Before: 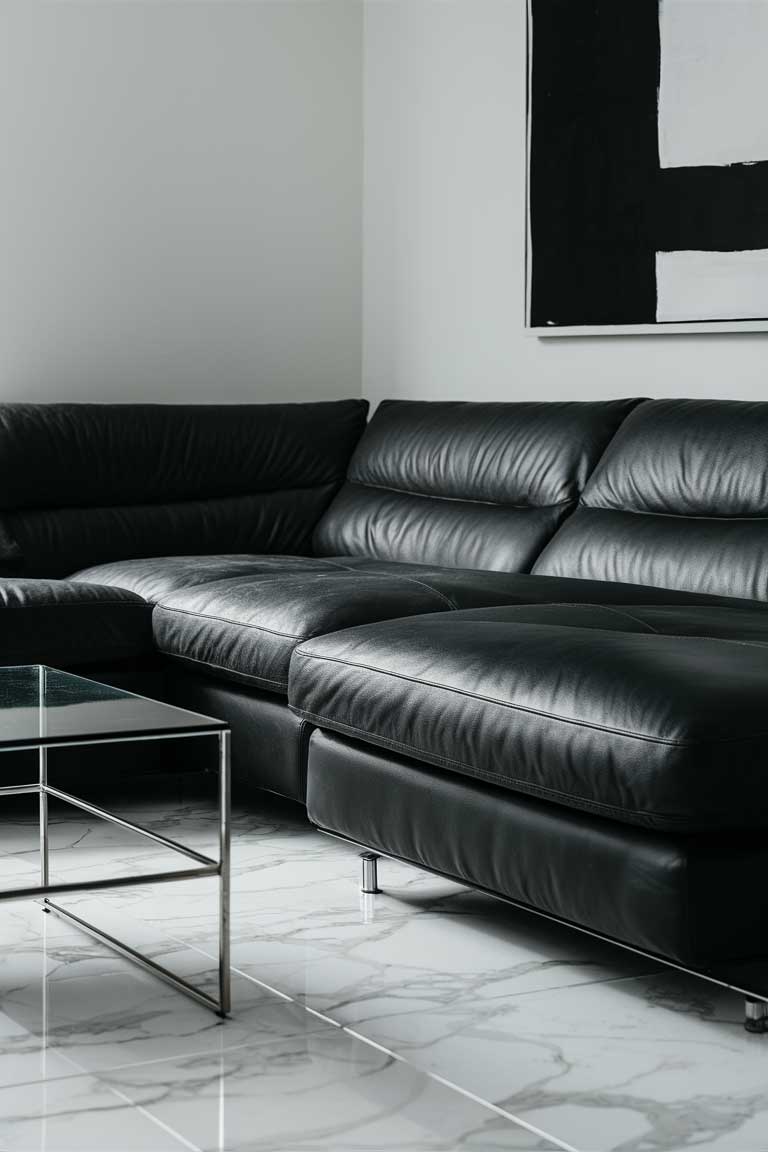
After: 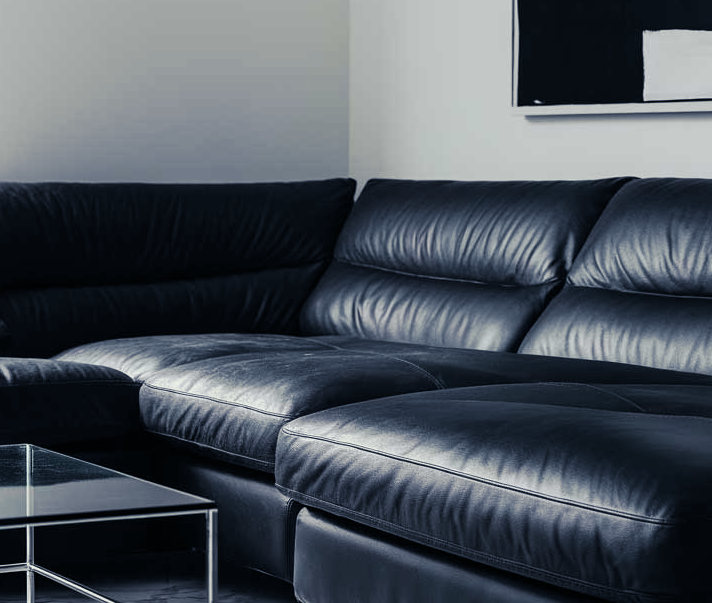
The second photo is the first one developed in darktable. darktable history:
crop: left 1.744%, top 19.225%, right 5.069%, bottom 28.357%
split-toning: shadows › hue 230.4°
